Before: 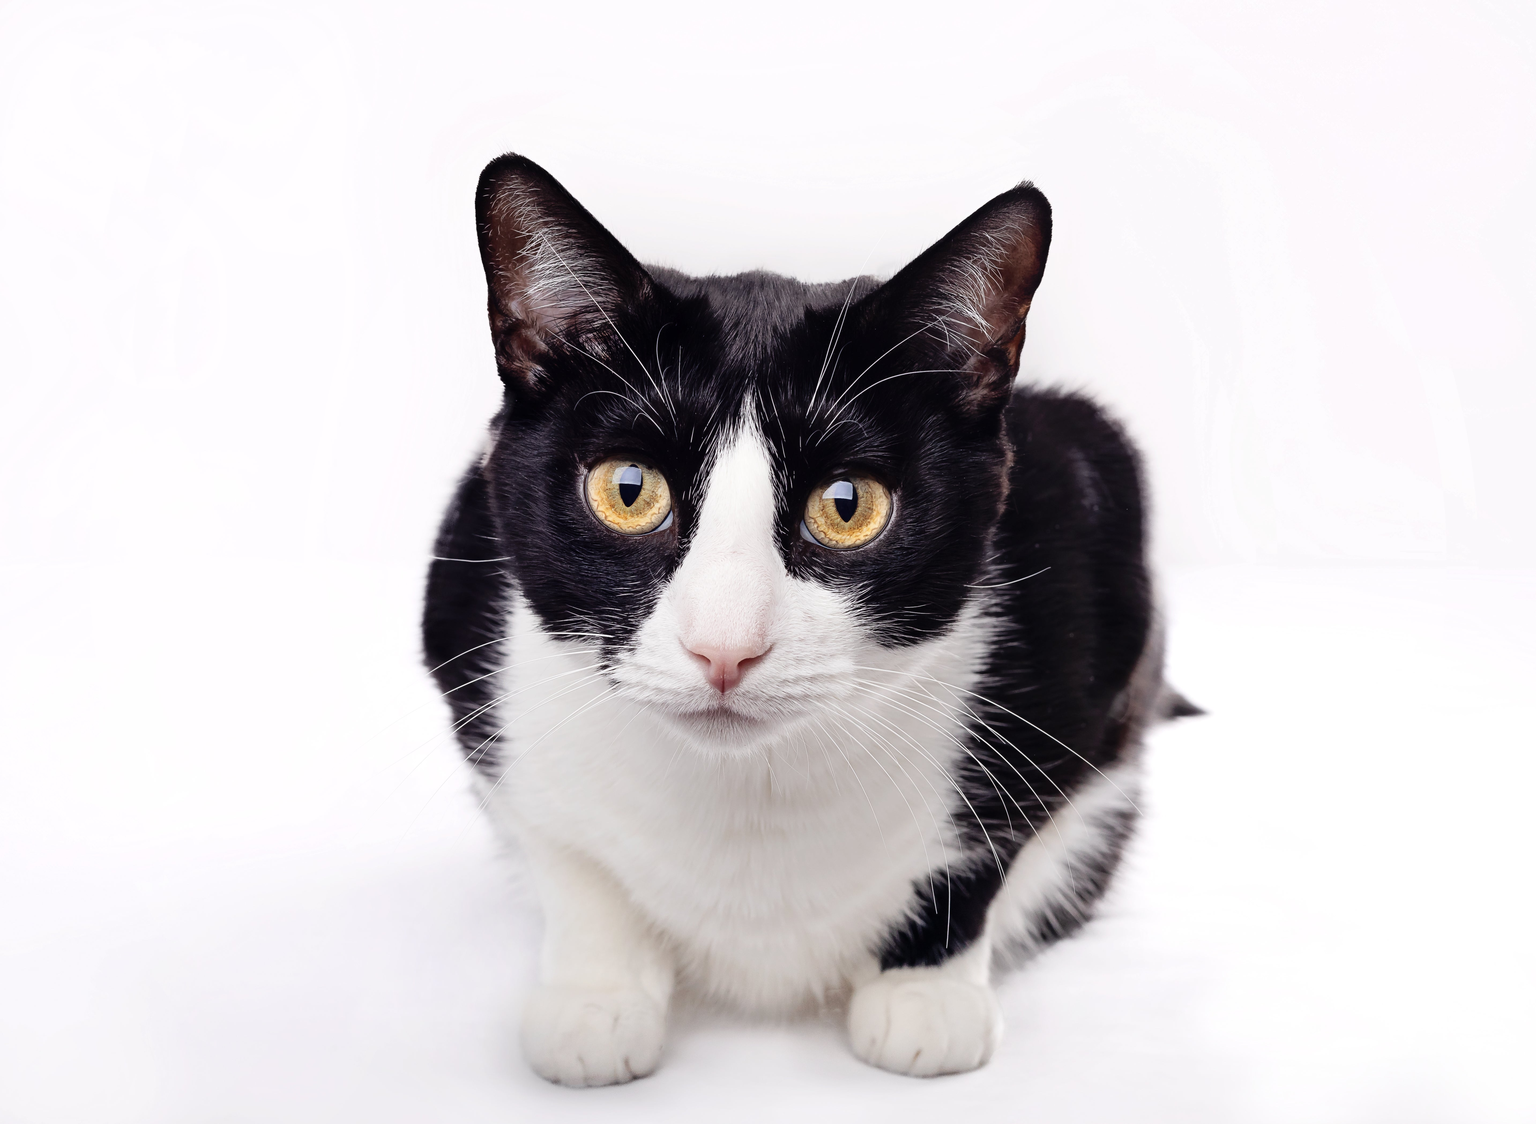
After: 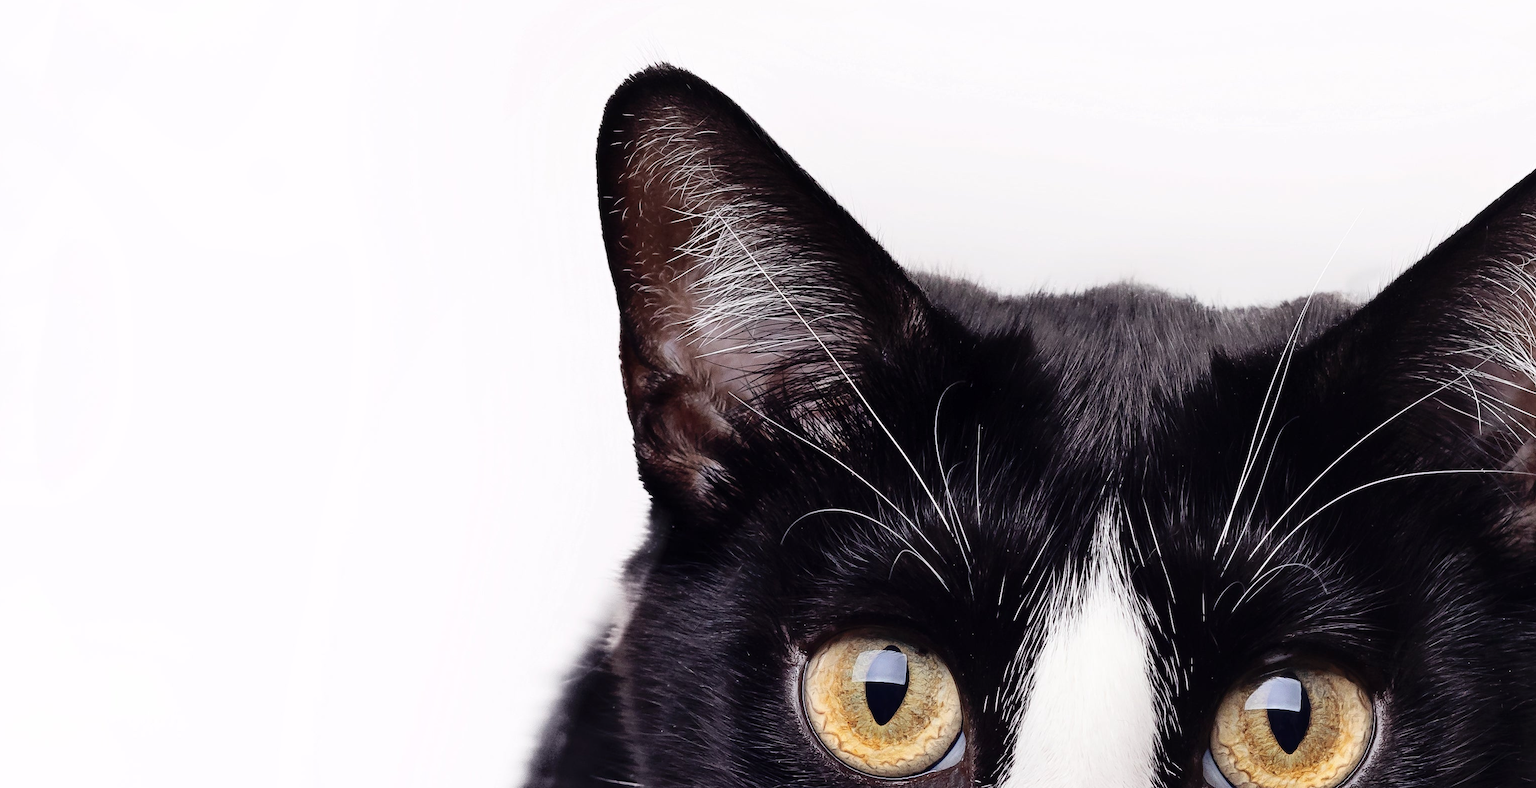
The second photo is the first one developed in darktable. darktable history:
crop: left 10.159%, top 10.584%, right 36.266%, bottom 51.829%
